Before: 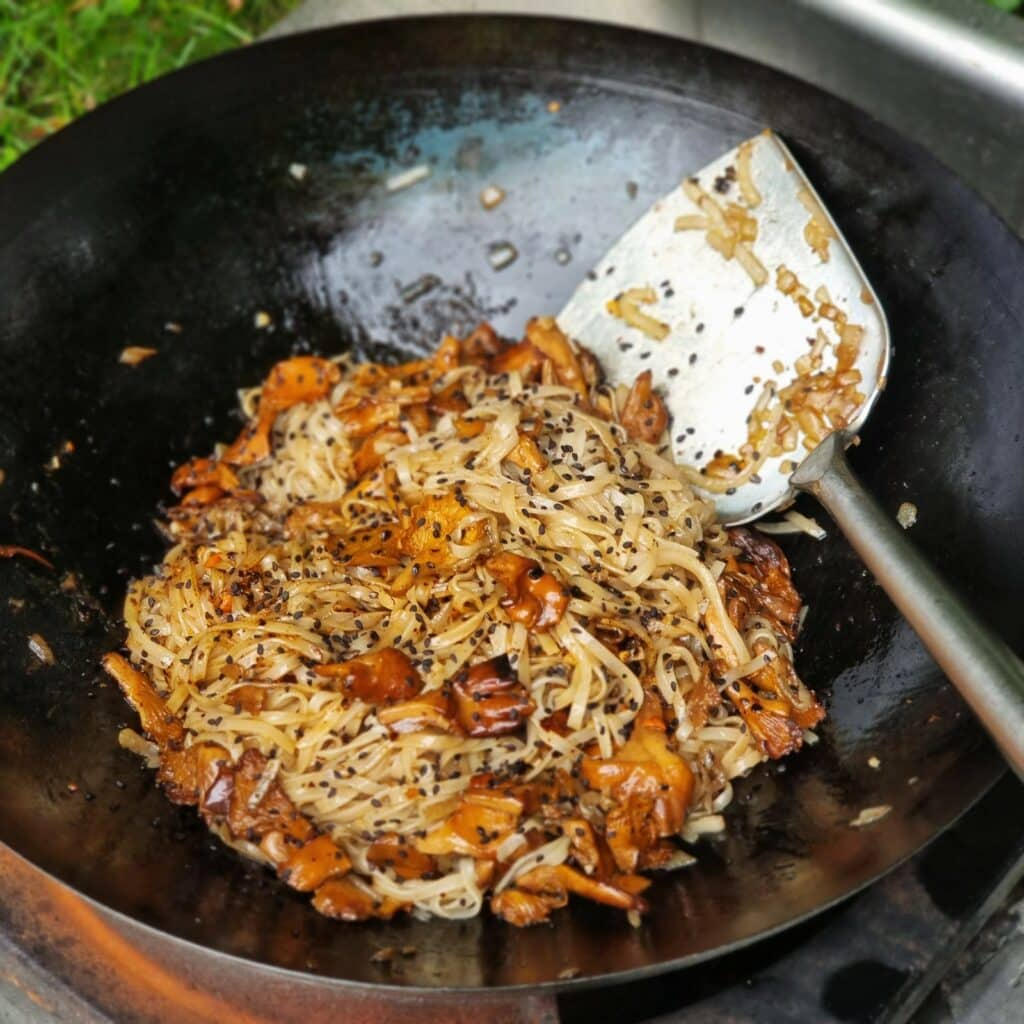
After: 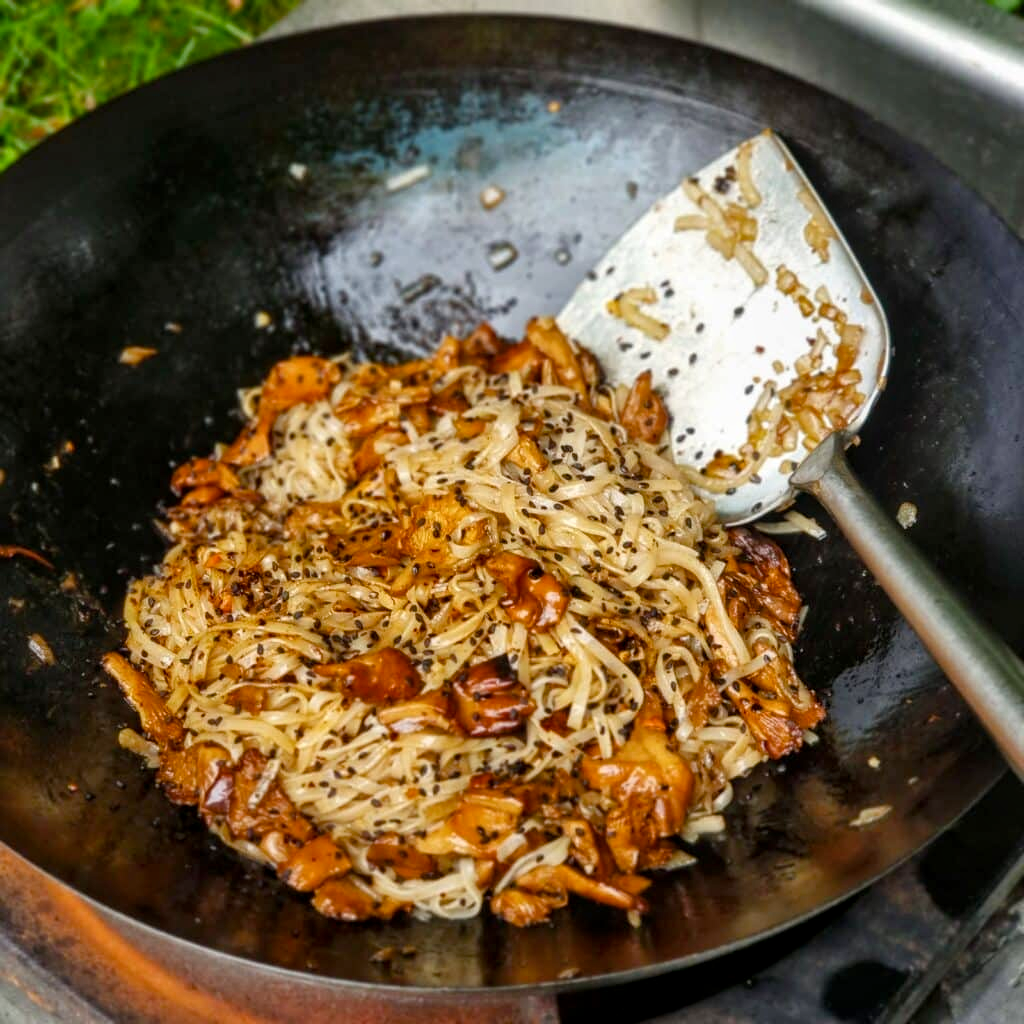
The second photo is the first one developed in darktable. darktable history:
local contrast: on, module defaults
color balance rgb: perceptual saturation grading › global saturation 20%, perceptual saturation grading › highlights -25%, perceptual saturation grading › shadows 25%
